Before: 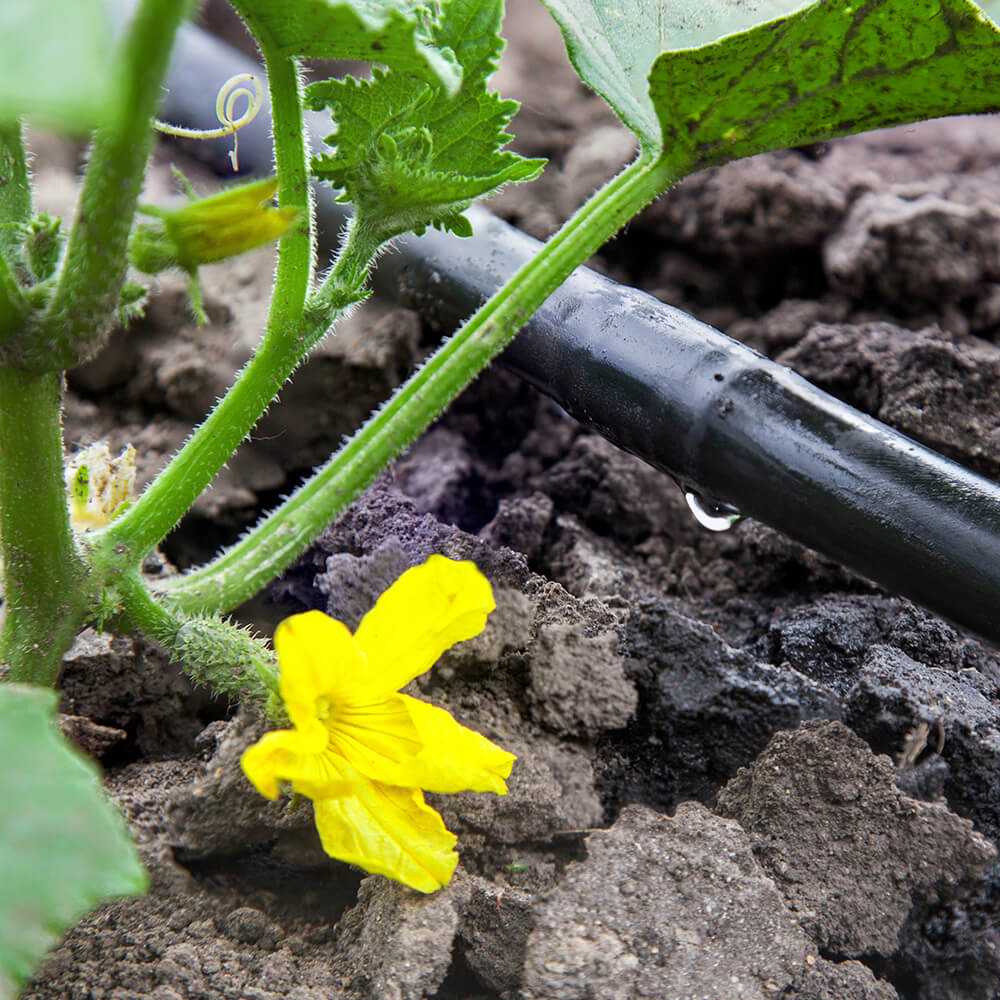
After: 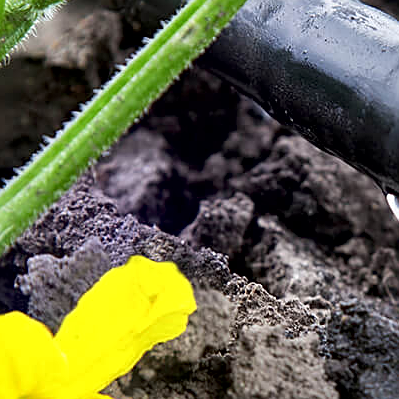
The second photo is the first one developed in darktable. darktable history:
local contrast: mode bilateral grid, contrast 20, coarseness 50, detail 171%, midtone range 0.2
crop: left 30%, top 30%, right 30%, bottom 30%
sharpen: on, module defaults
